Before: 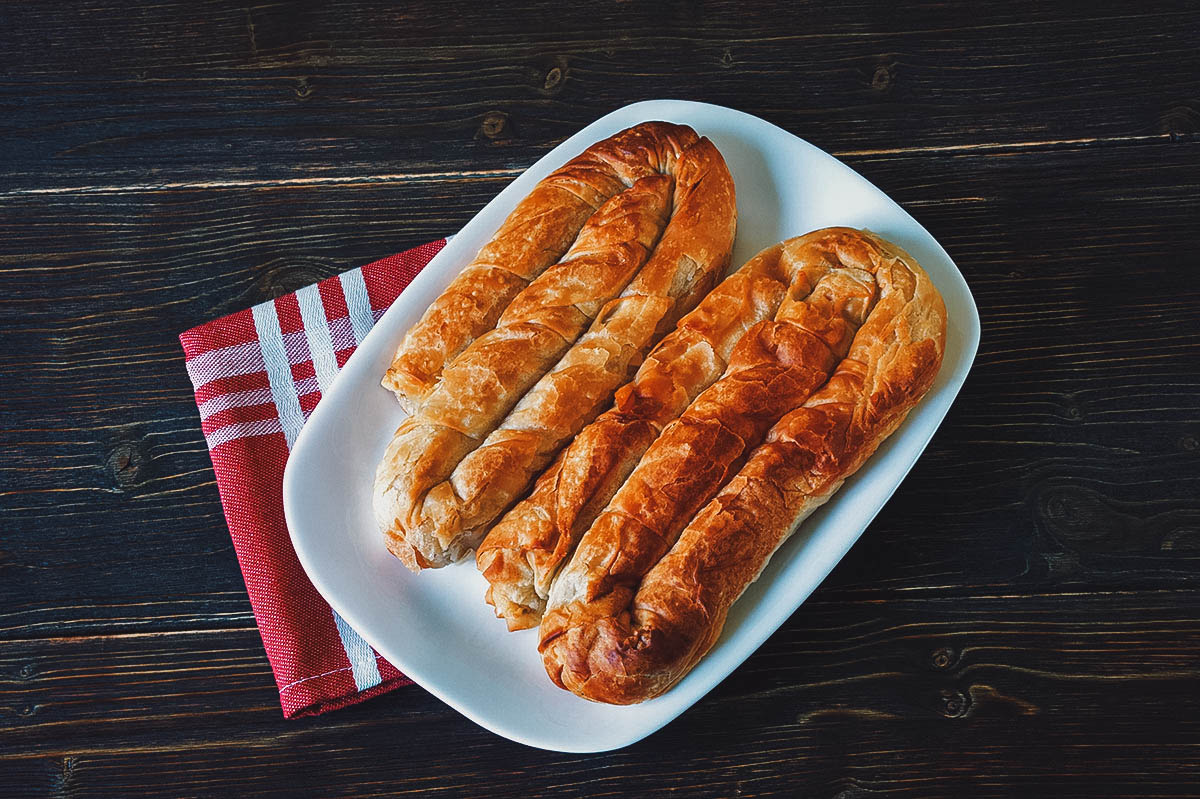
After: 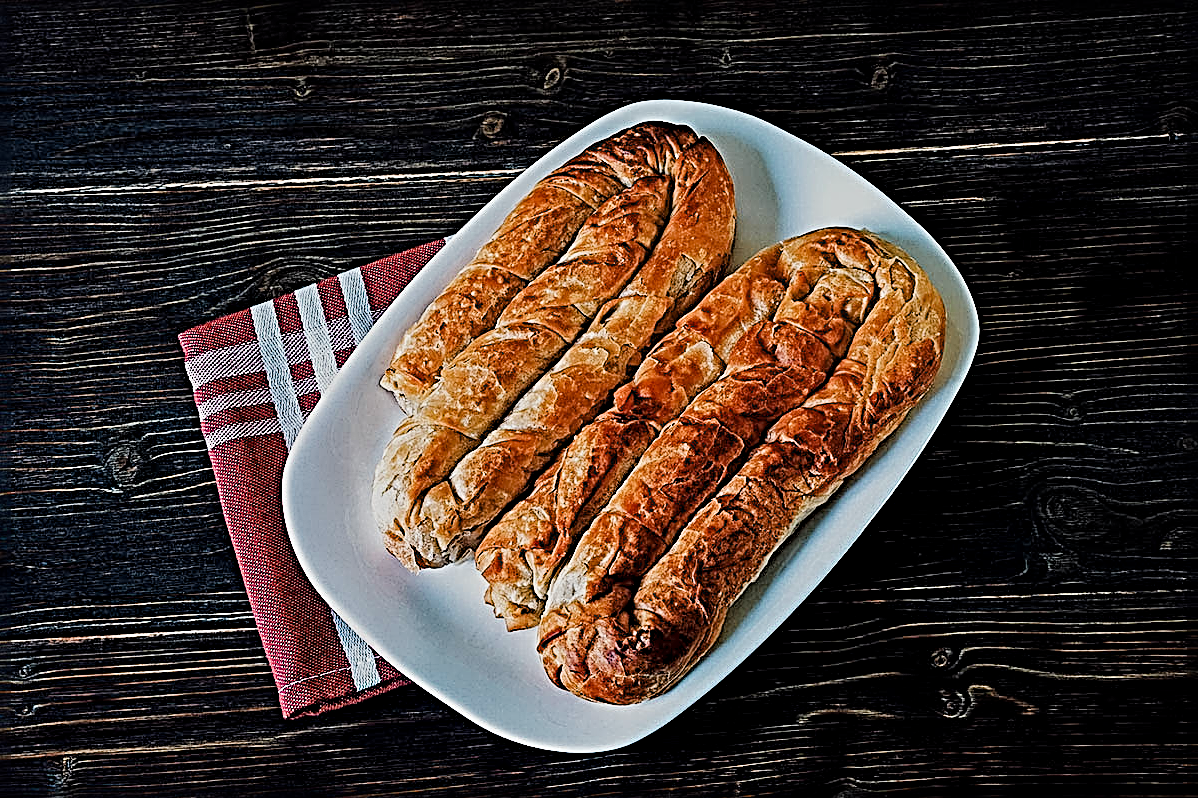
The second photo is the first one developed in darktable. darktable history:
filmic rgb: black relative exposure -7.65 EV, white relative exposure 4.56 EV, threshold 5.95 EV, hardness 3.61, enable highlight reconstruction true
local contrast: highlights 101%, shadows 103%, detail 120%, midtone range 0.2
sharpen: radius 4.014, amount 1.999
crop: left 0.137%
exposure: black level correction 0.007, exposure 0.092 EV, compensate exposure bias true, compensate highlight preservation false
